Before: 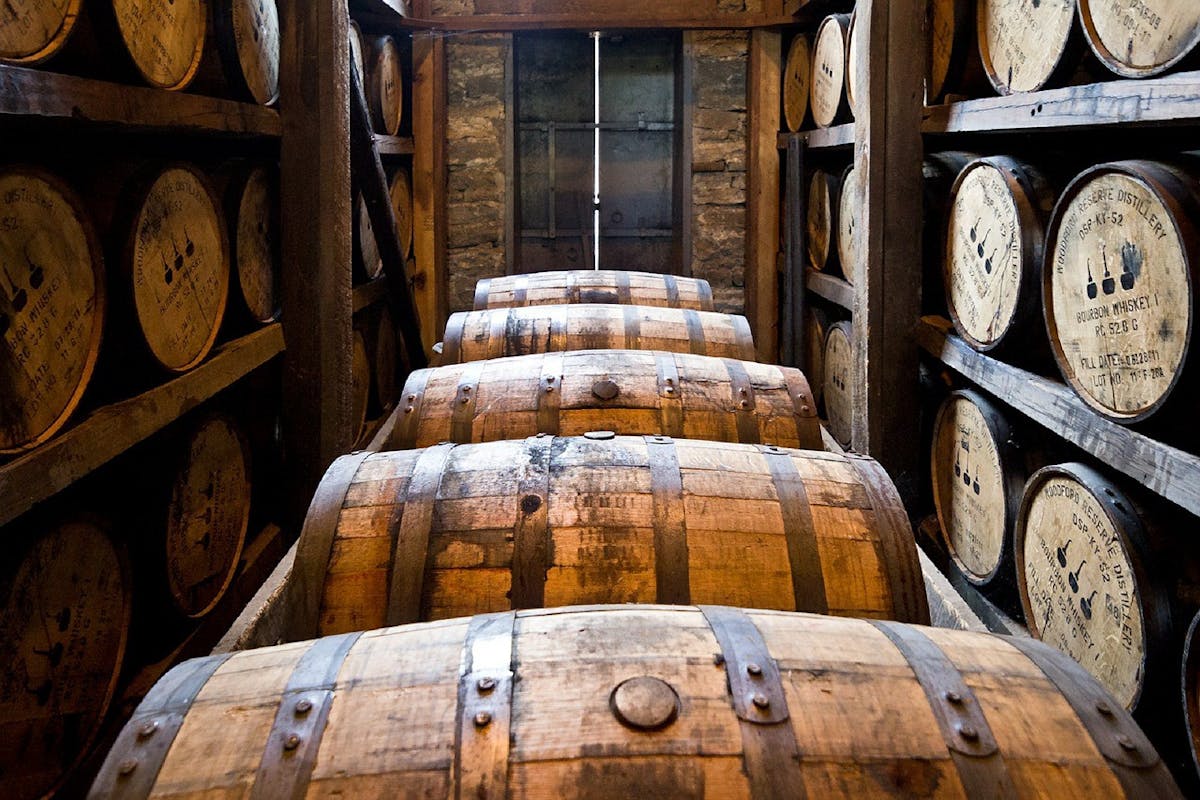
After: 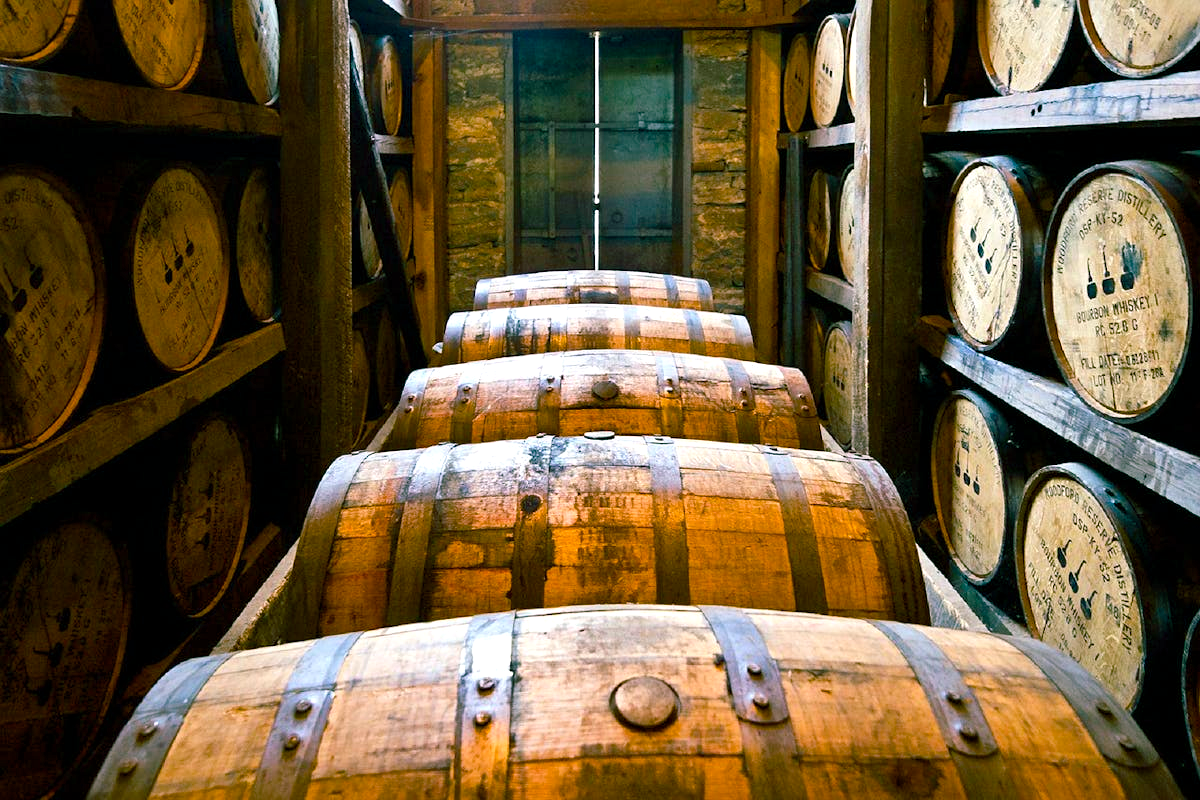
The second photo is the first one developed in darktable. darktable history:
exposure: exposure 0.29 EV, compensate highlight preservation false
color balance rgb: shadows lift › chroma 11.665%, shadows lift › hue 133.62°, global offset › hue 168.71°, perceptual saturation grading › global saturation 37.194%, perceptual saturation grading › shadows 35.024%, global vibrance 20%
